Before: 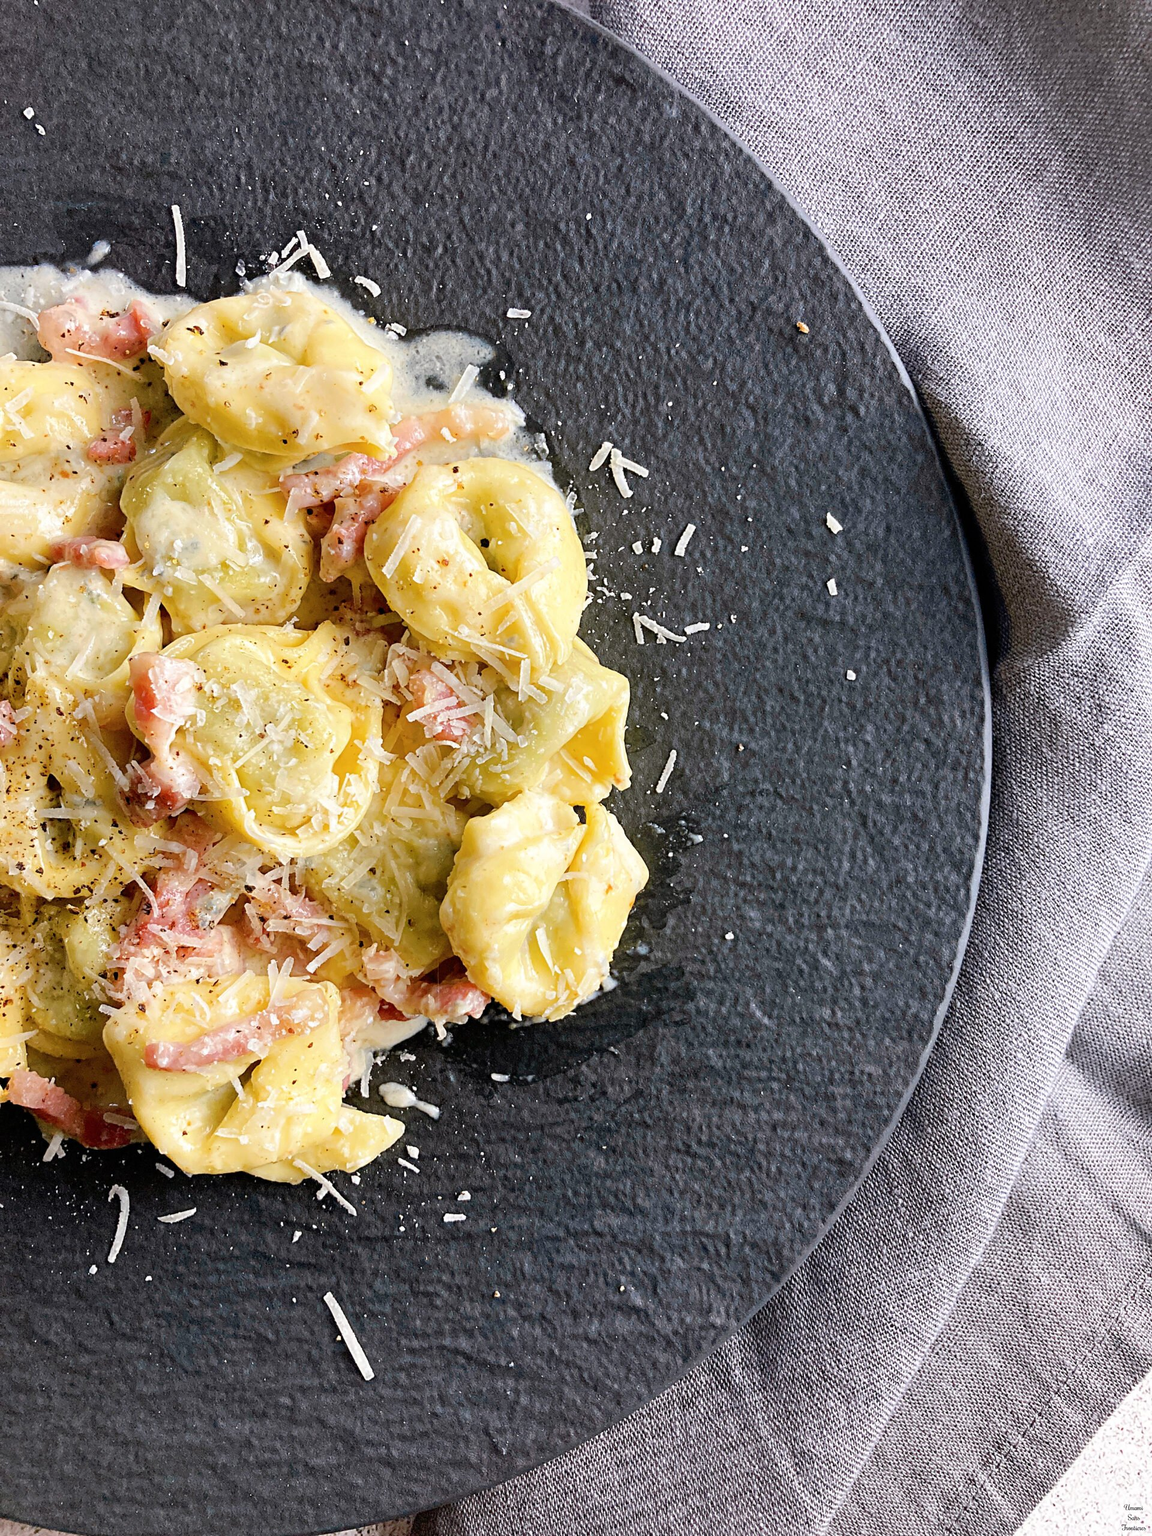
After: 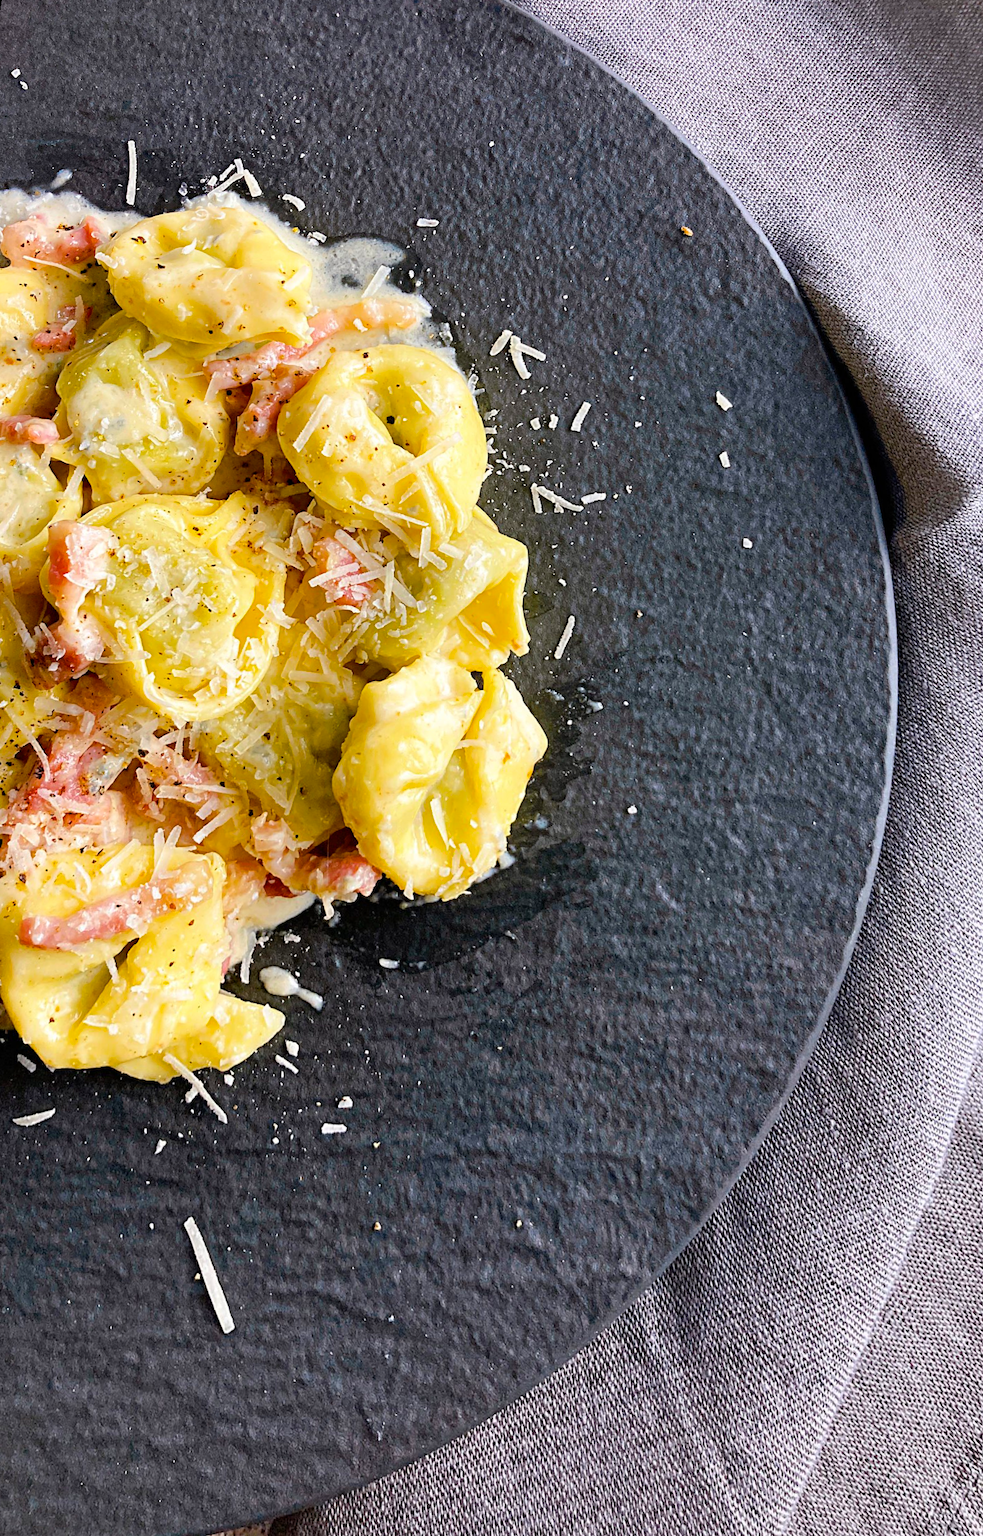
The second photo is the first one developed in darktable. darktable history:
rotate and perspective: rotation 0.72°, lens shift (vertical) -0.352, lens shift (horizontal) -0.051, crop left 0.152, crop right 0.859, crop top 0.019, crop bottom 0.964
color balance rgb: perceptual saturation grading › global saturation 25%, global vibrance 20%
